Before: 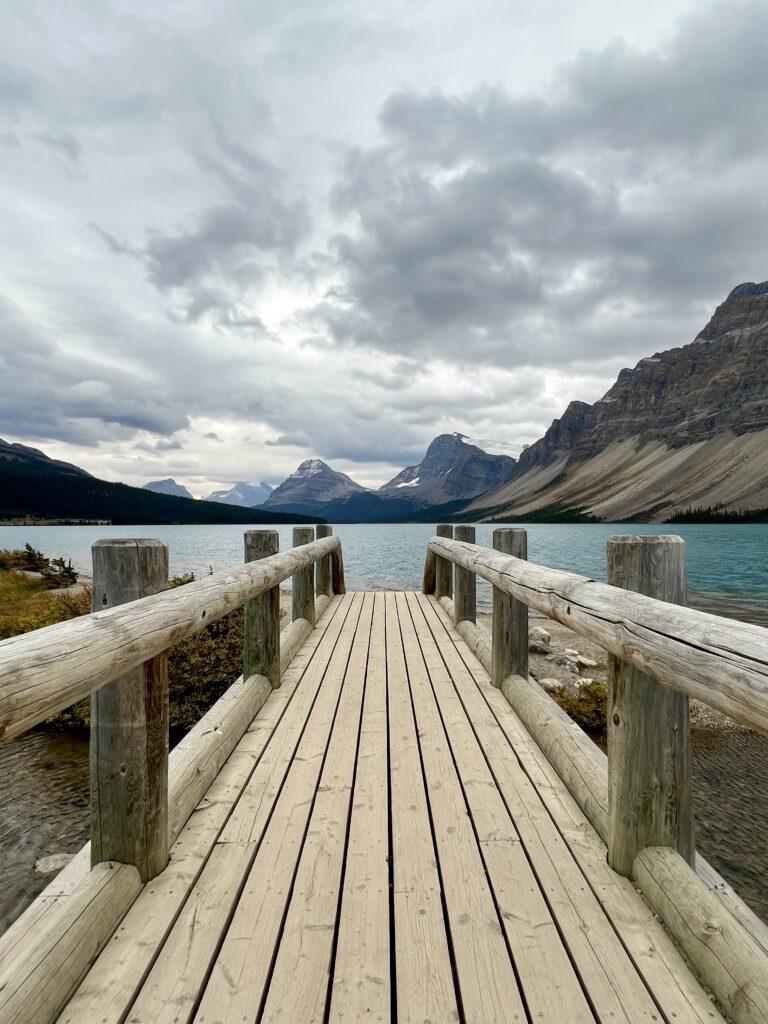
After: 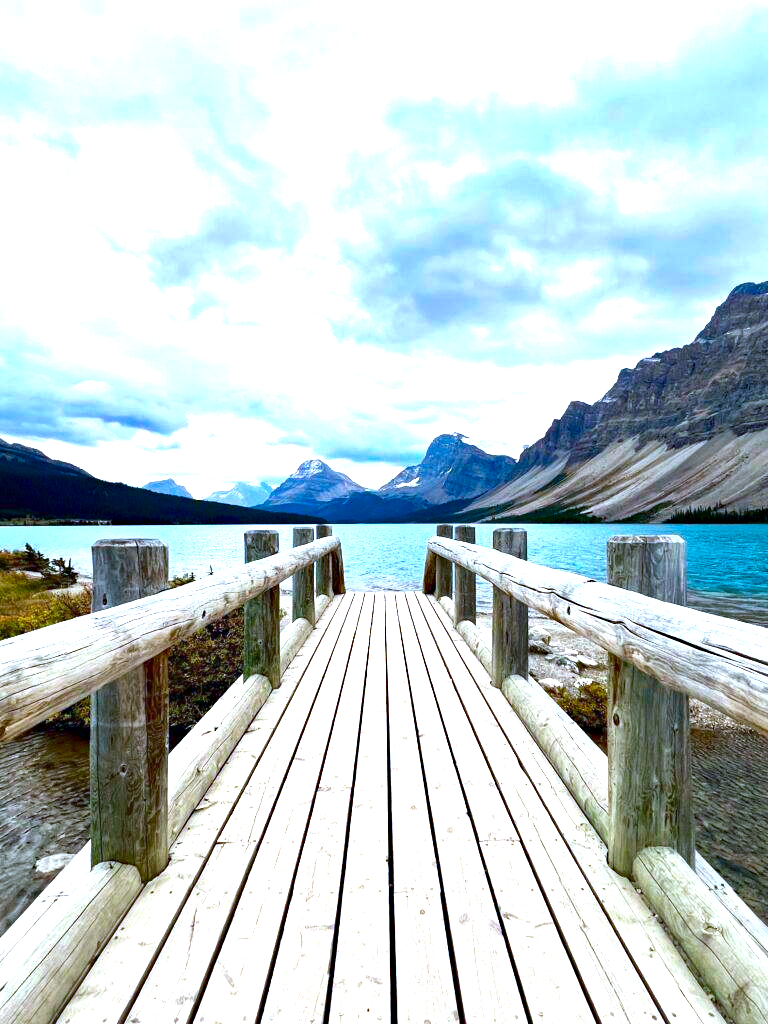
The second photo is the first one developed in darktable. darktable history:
exposure: black level correction 0, exposure 1.4 EV, compensate highlight preservation false
haze removal: adaptive false
contrast brightness saturation: contrast 0.07, brightness -0.14, saturation 0.11
color calibration: illuminant custom, x 0.39, y 0.392, temperature 3856.94 K
